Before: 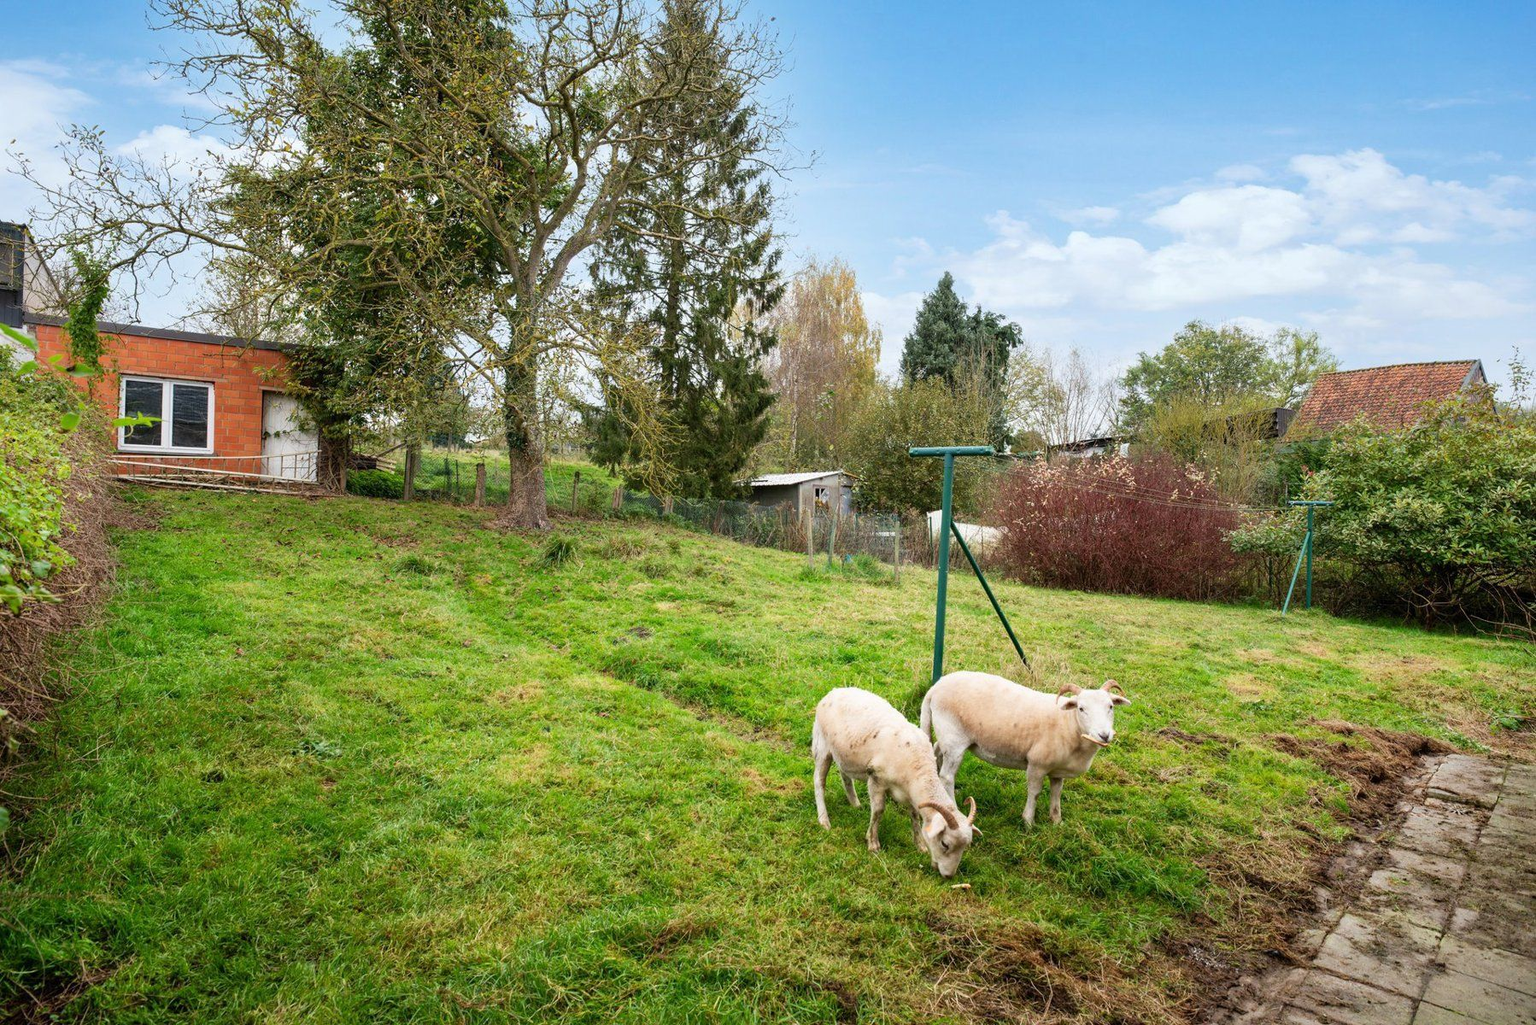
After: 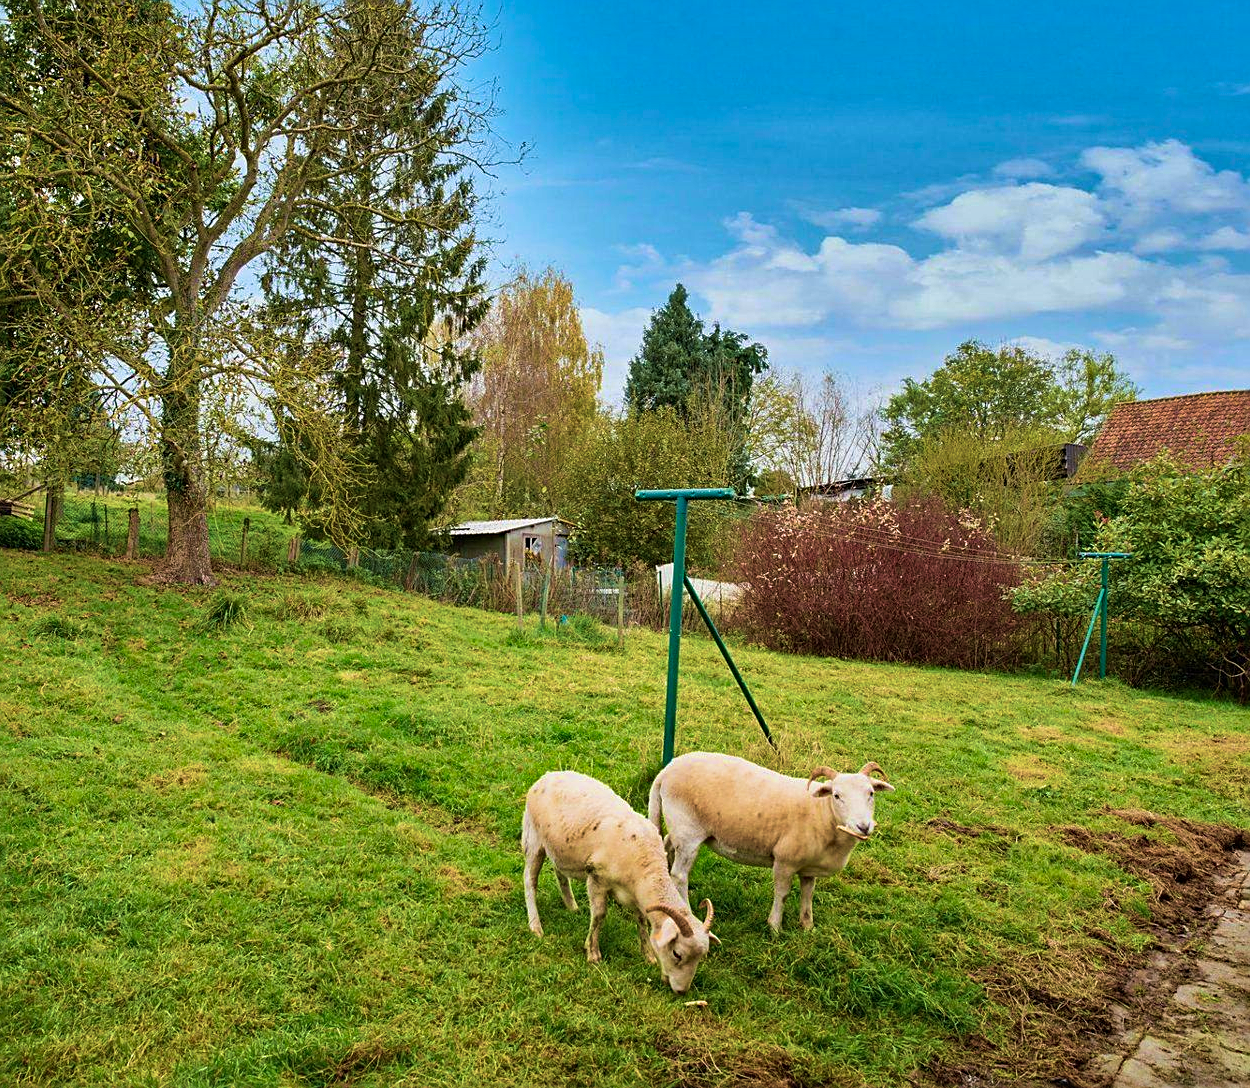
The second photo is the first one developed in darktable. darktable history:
crop and rotate: left 23.893%, top 2.903%, right 6.572%, bottom 6.394%
color zones: curves: ch0 [(0.068, 0.464) (0.25, 0.5) (0.48, 0.508) (0.75, 0.536) (0.886, 0.476) (0.967, 0.456)]; ch1 [(0.066, 0.456) (0.25, 0.5) (0.616, 0.508) (0.746, 0.56) (0.934, 0.444)]
haze removal: strength 0.276, distance 0.249, compatibility mode true, adaptive false
sharpen: on, module defaults
velvia: strength 74.56%
exposure: exposure -0.254 EV, compensate highlight preservation false
shadows and highlights: shadows 24.72, highlights -77.54, soften with gaussian
